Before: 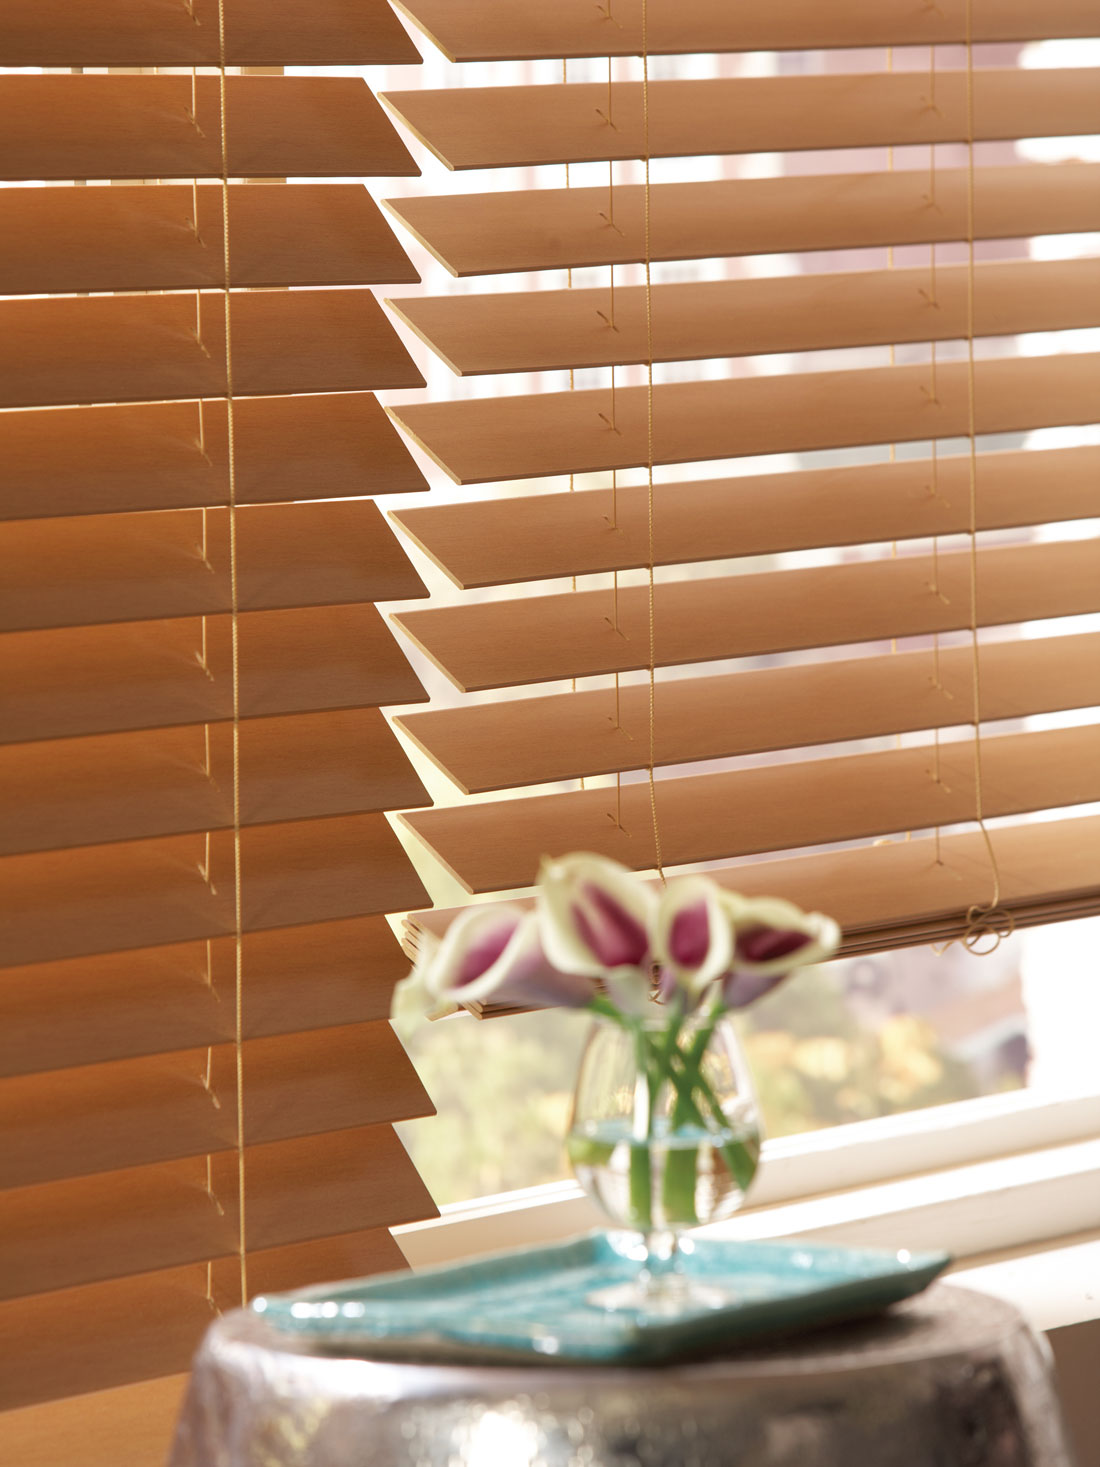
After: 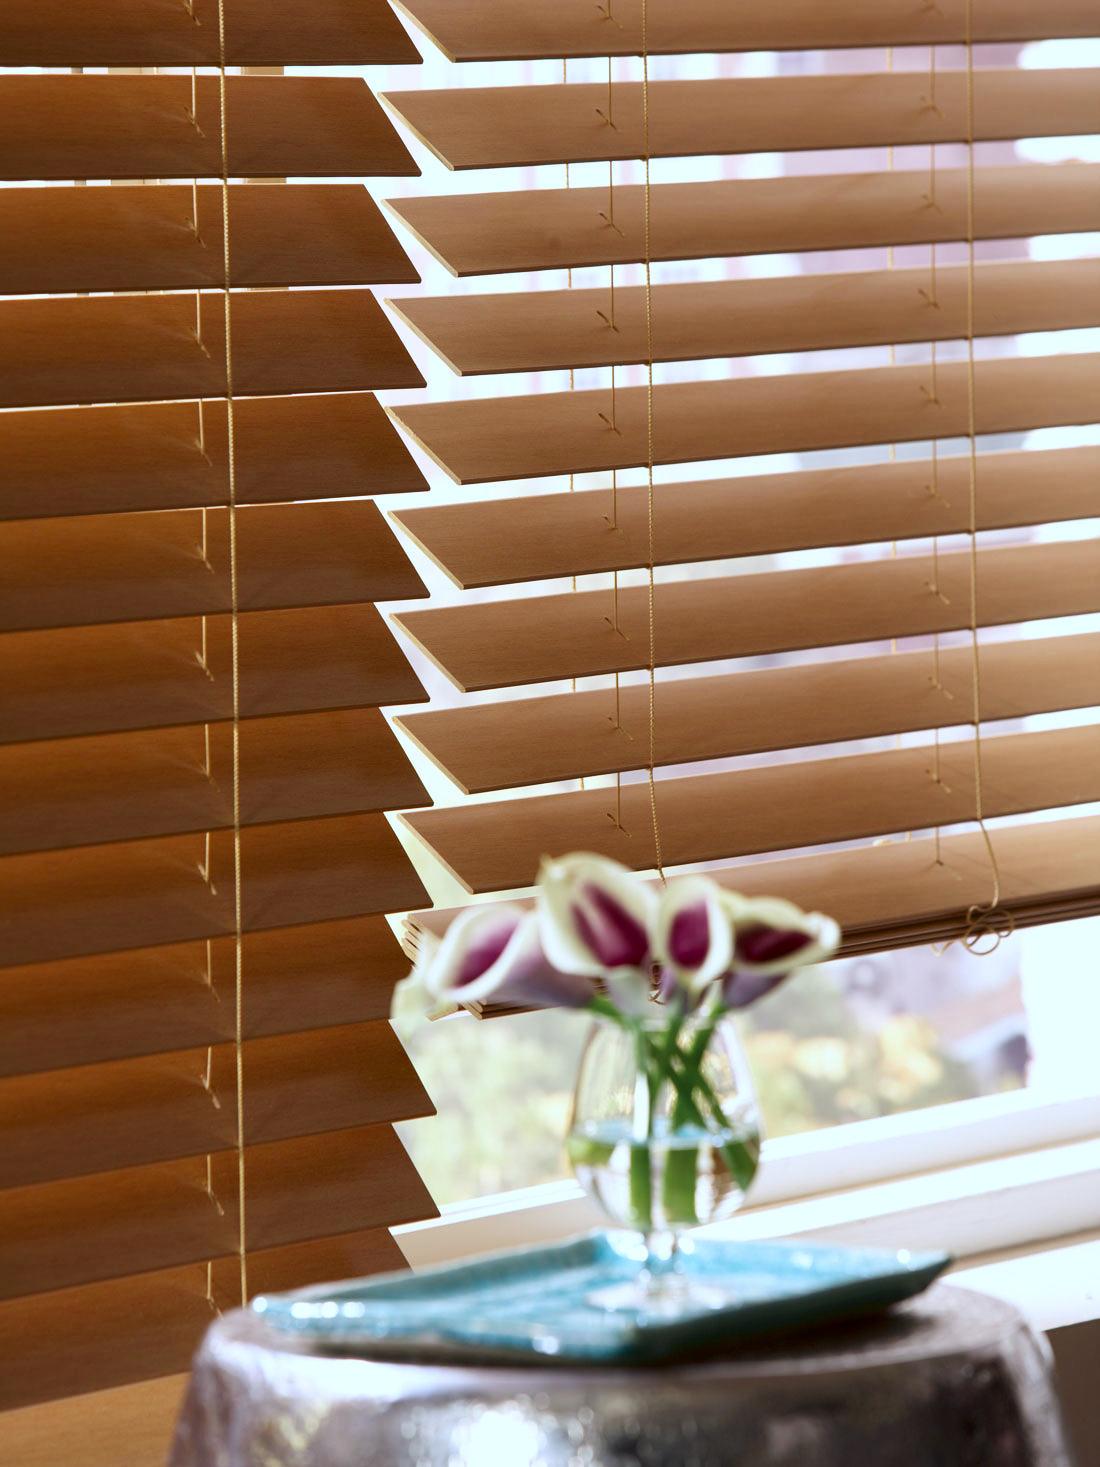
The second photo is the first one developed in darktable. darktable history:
white balance: red 0.926, green 1.003, blue 1.133
contrast brightness saturation: contrast 0.2, brightness -0.11, saturation 0.1
